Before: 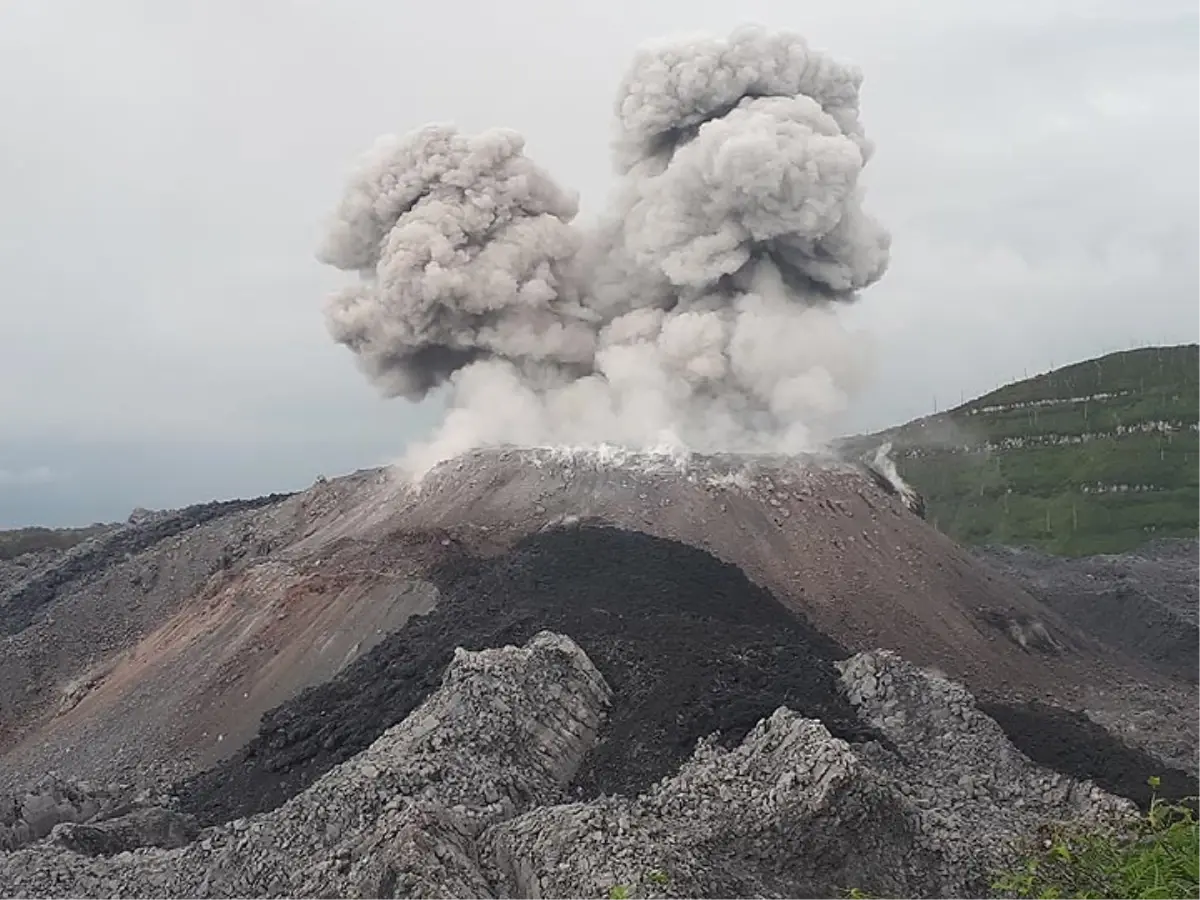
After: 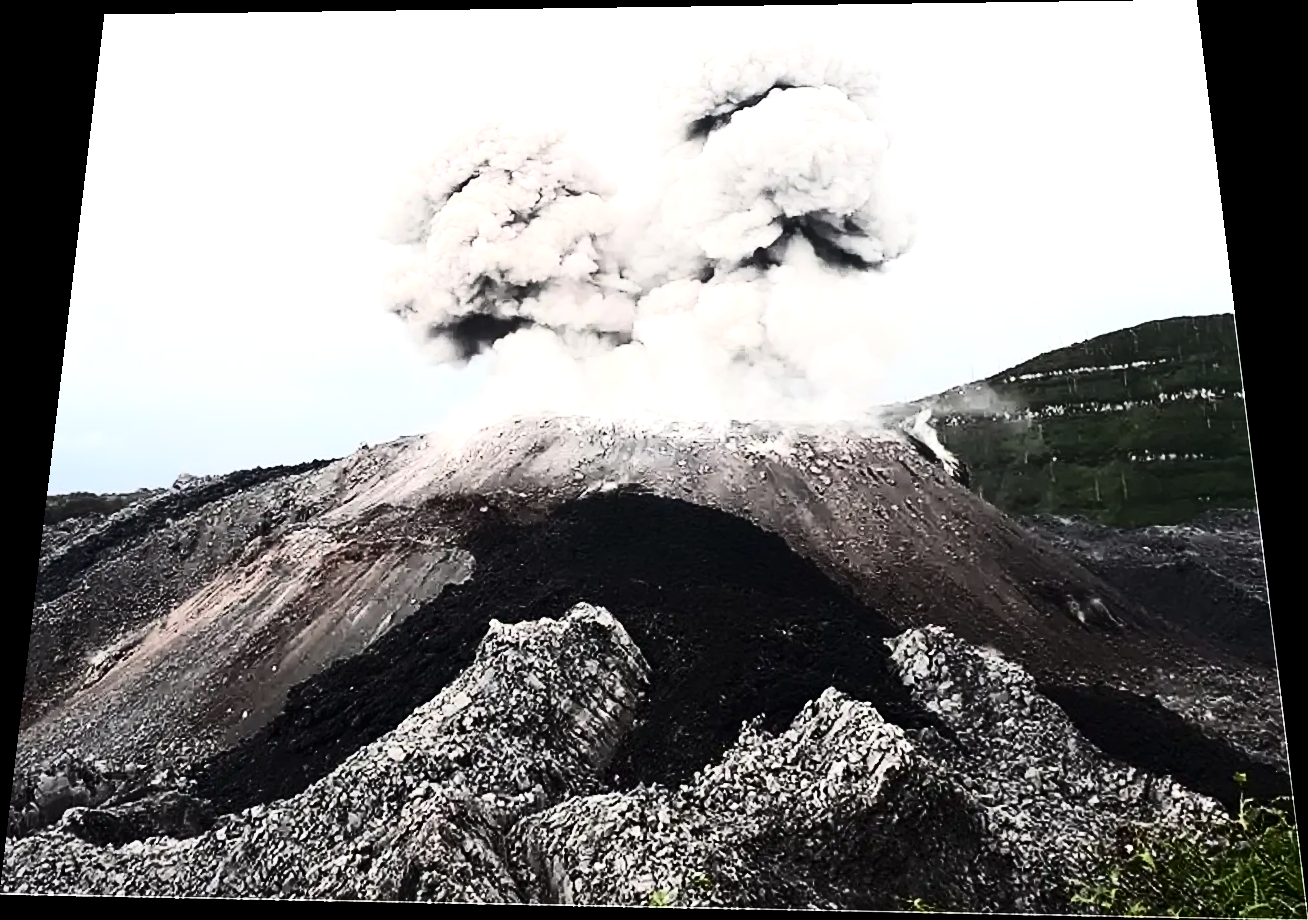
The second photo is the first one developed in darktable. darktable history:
contrast brightness saturation: contrast 0.5, saturation -0.1
rotate and perspective: rotation 0.128°, lens shift (vertical) -0.181, lens shift (horizontal) -0.044, shear 0.001, automatic cropping off
tone equalizer: -8 EV -1.08 EV, -7 EV -1.01 EV, -6 EV -0.867 EV, -5 EV -0.578 EV, -3 EV 0.578 EV, -2 EV 0.867 EV, -1 EV 1.01 EV, +0 EV 1.08 EV, edges refinement/feathering 500, mask exposure compensation -1.57 EV, preserve details no
